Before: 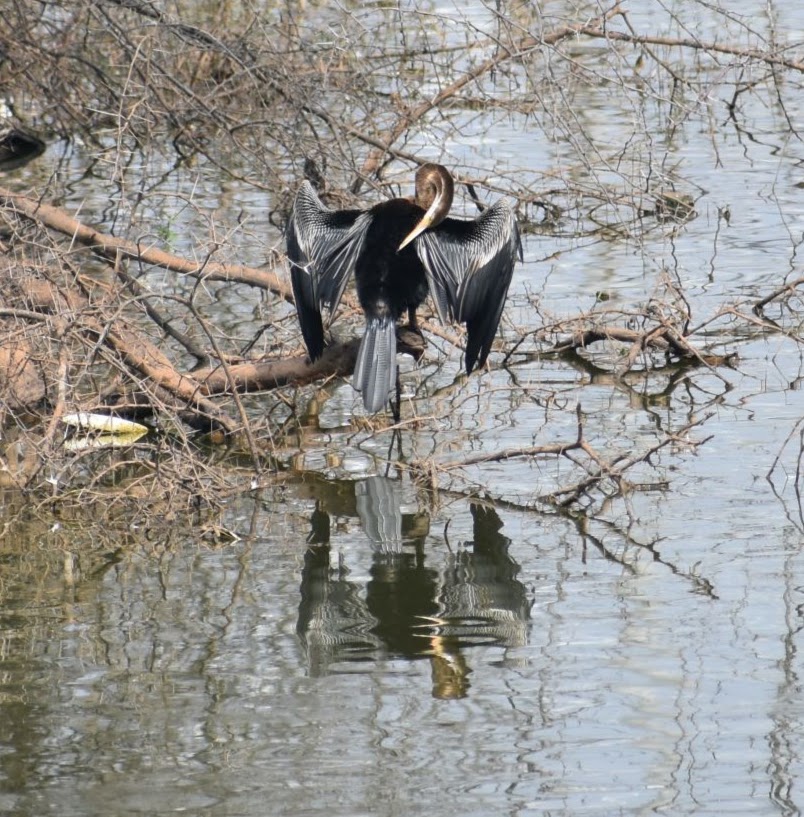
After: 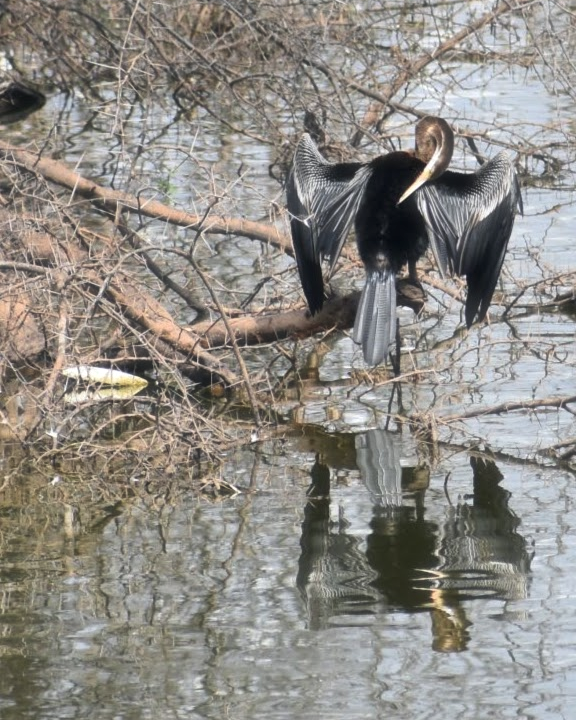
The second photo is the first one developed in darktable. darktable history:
haze removal: strength -0.1, adaptive false
crop: top 5.803%, right 27.864%, bottom 5.804%
local contrast: mode bilateral grid, contrast 20, coarseness 50, detail 130%, midtone range 0.2
